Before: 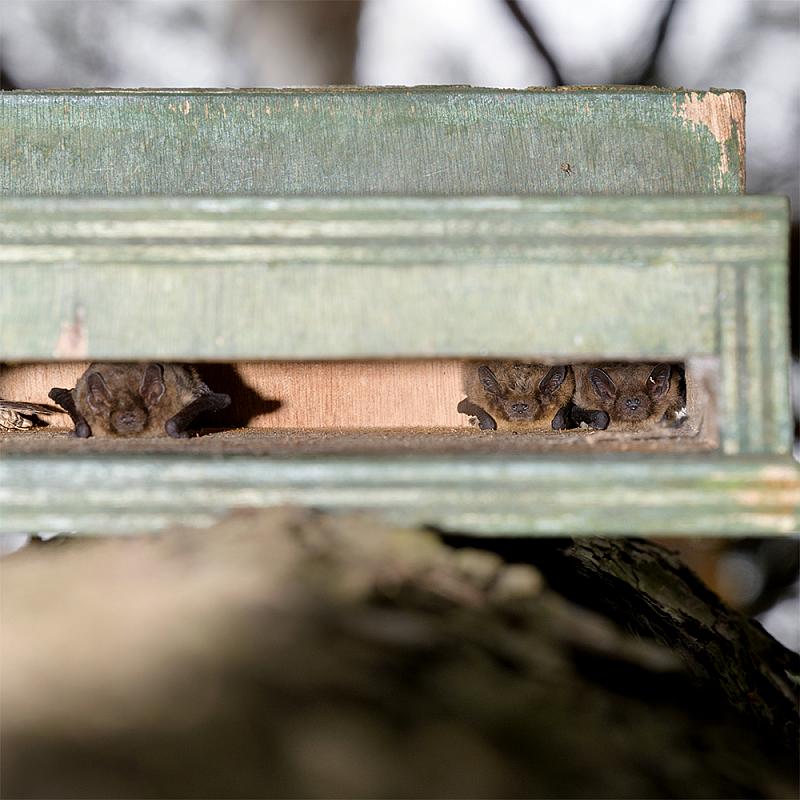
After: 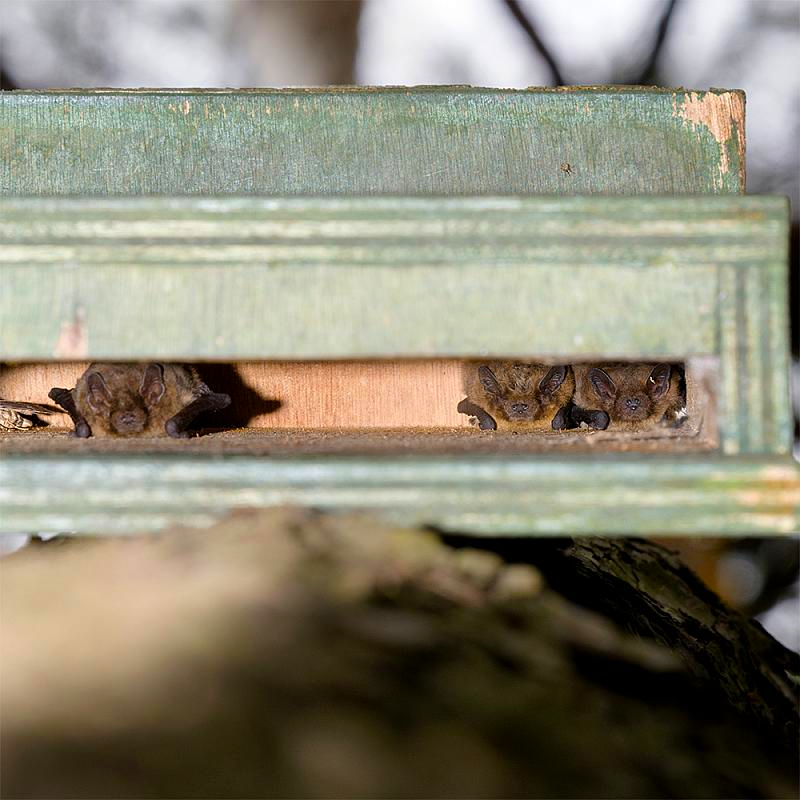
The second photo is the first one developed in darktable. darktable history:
color balance rgb: perceptual saturation grading › global saturation 20%, global vibrance 20%
tone equalizer: on, module defaults
